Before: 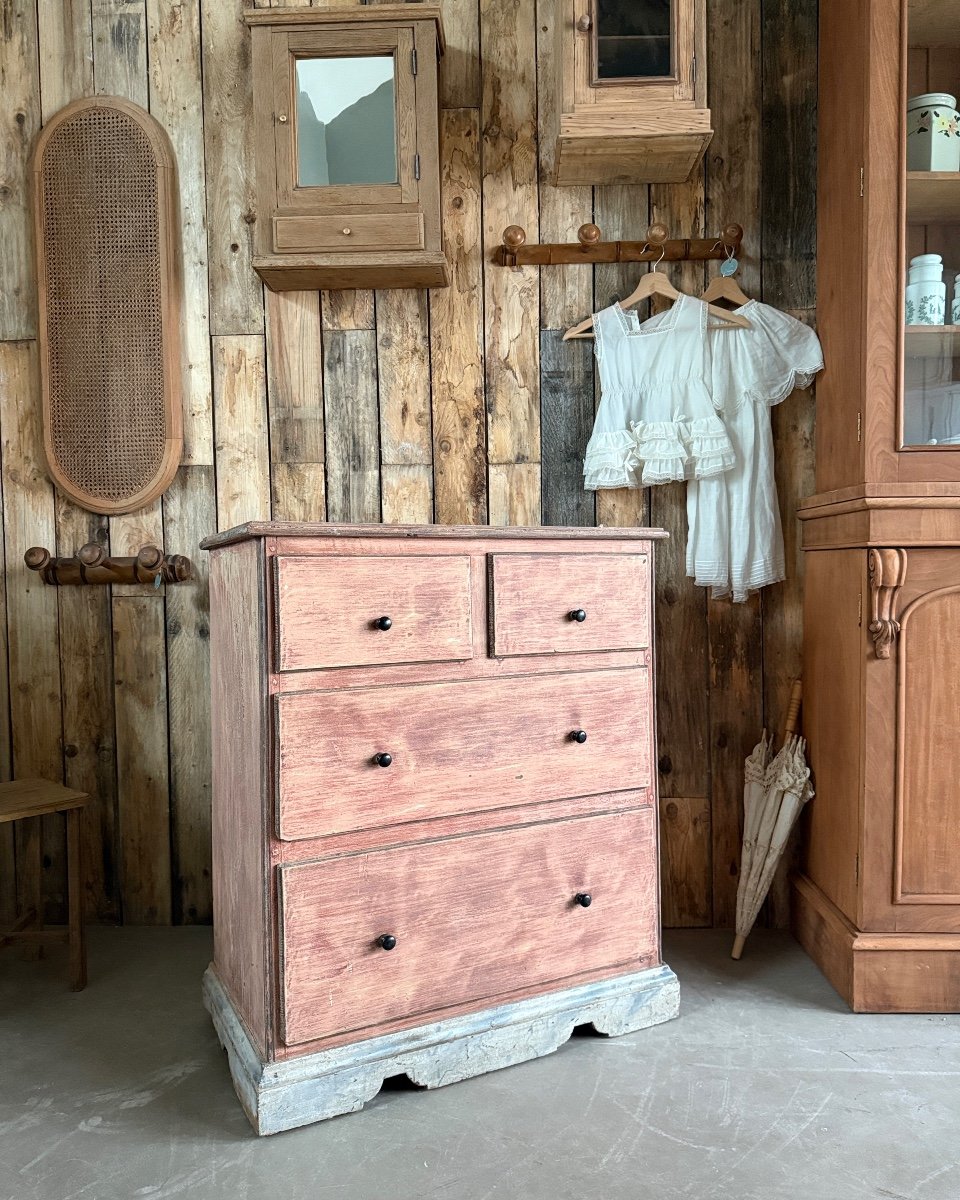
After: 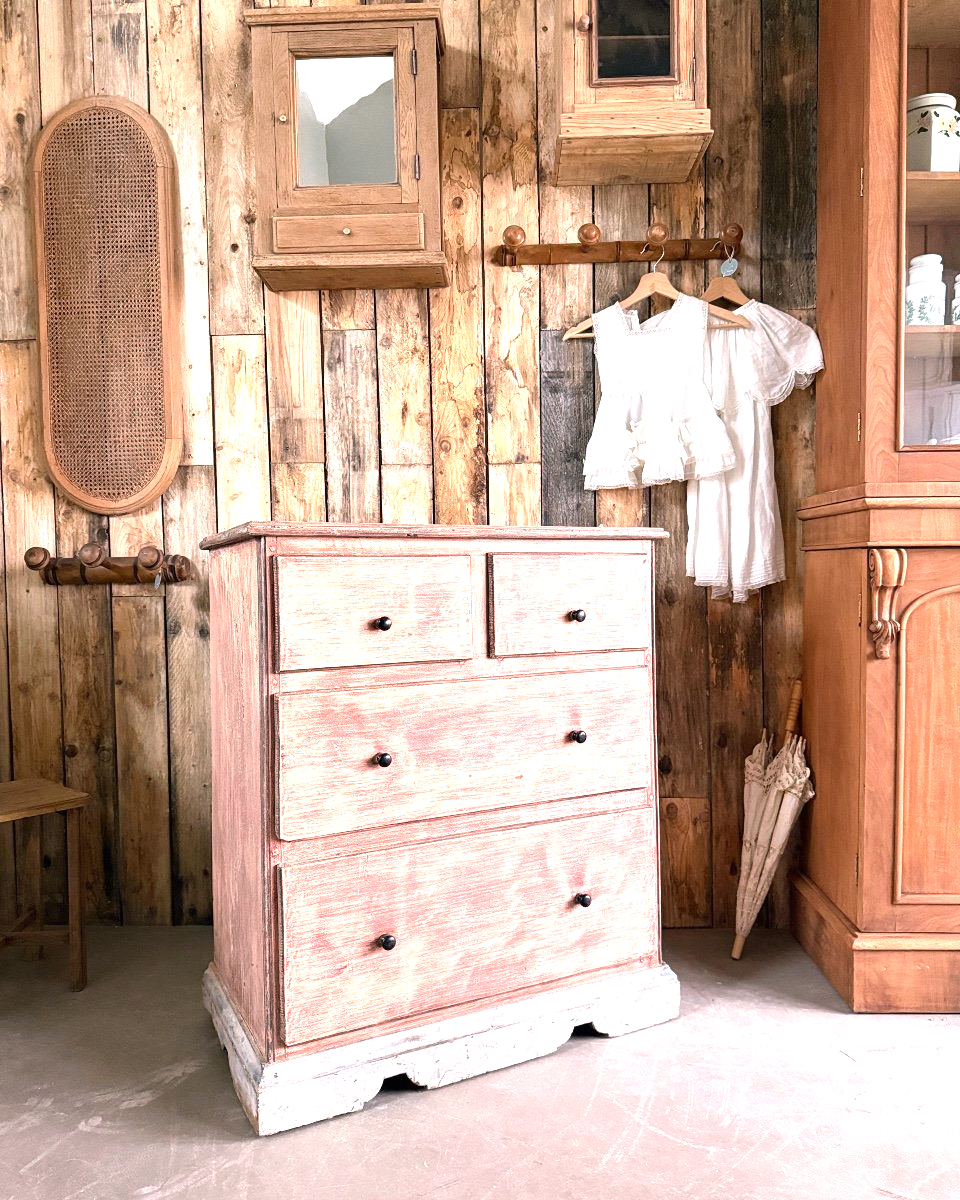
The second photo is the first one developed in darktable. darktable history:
exposure: black level correction 0, exposure 1 EV, compensate highlight preservation false
color correction: highlights a* 14.76, highlights b* 4.89
